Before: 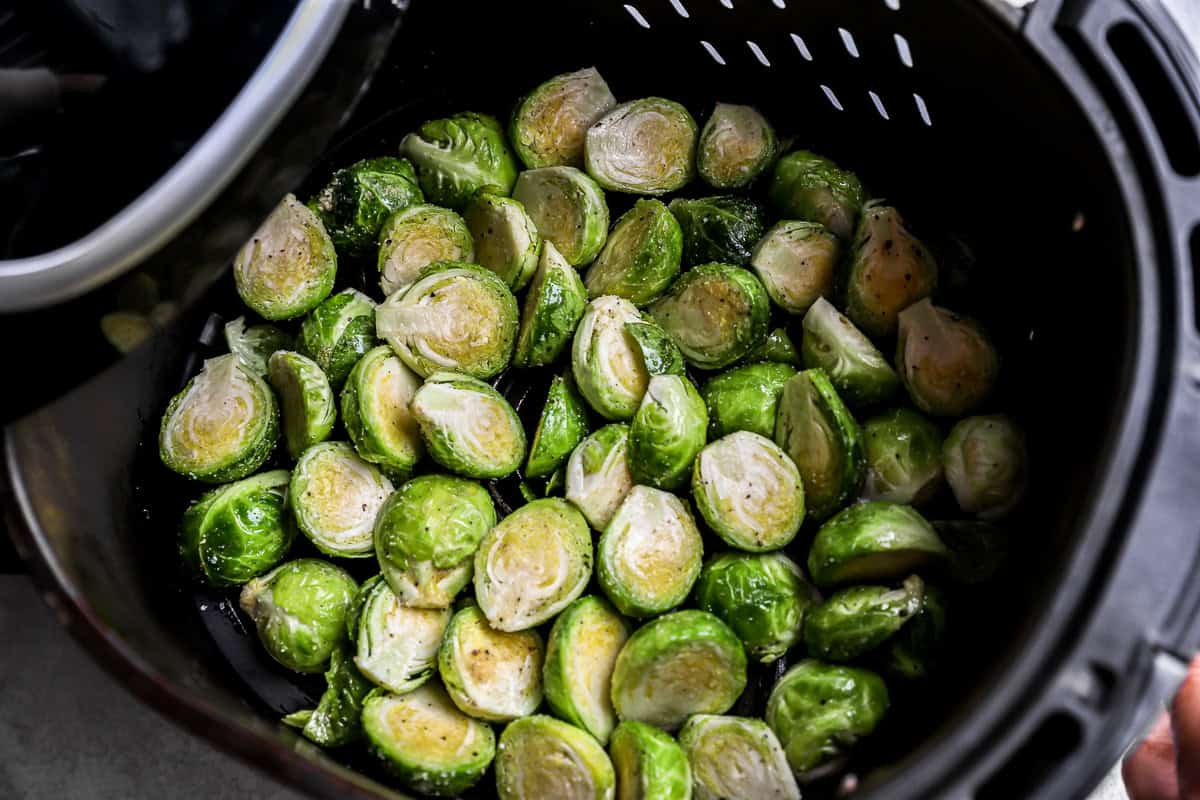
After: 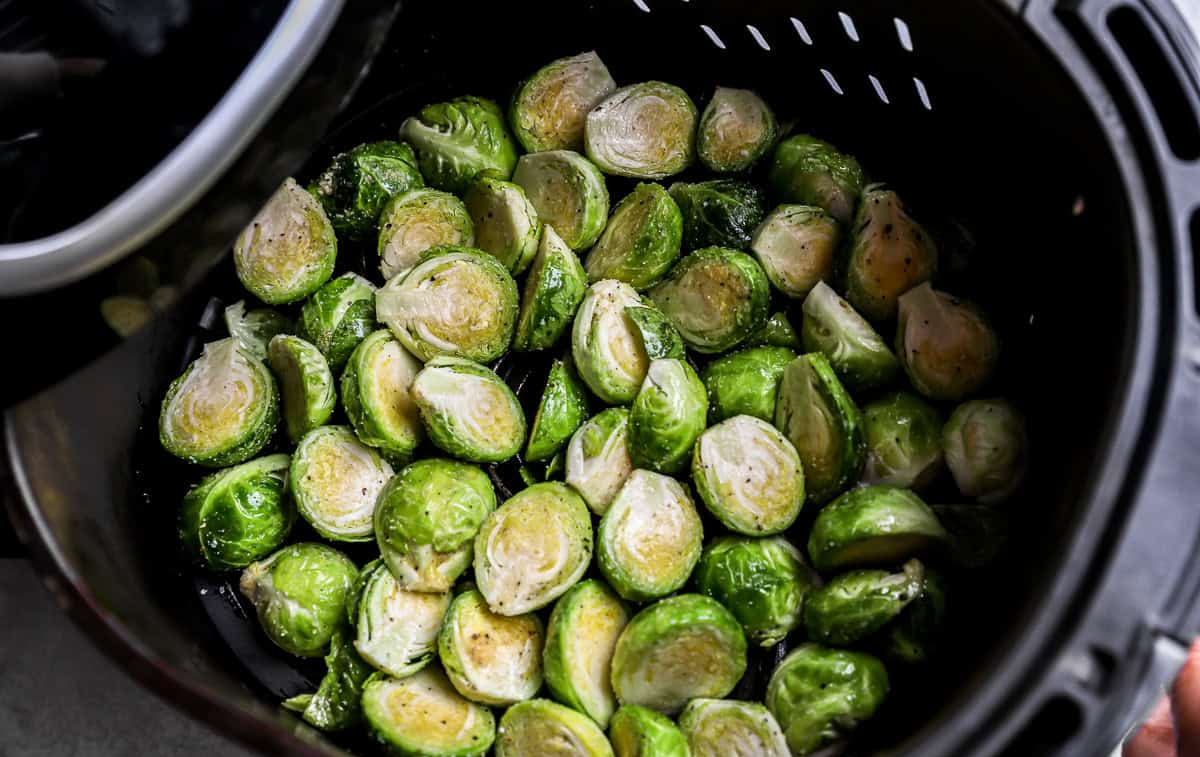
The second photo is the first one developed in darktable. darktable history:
crop and rotate: top 2.035%, bottom 3.249%
